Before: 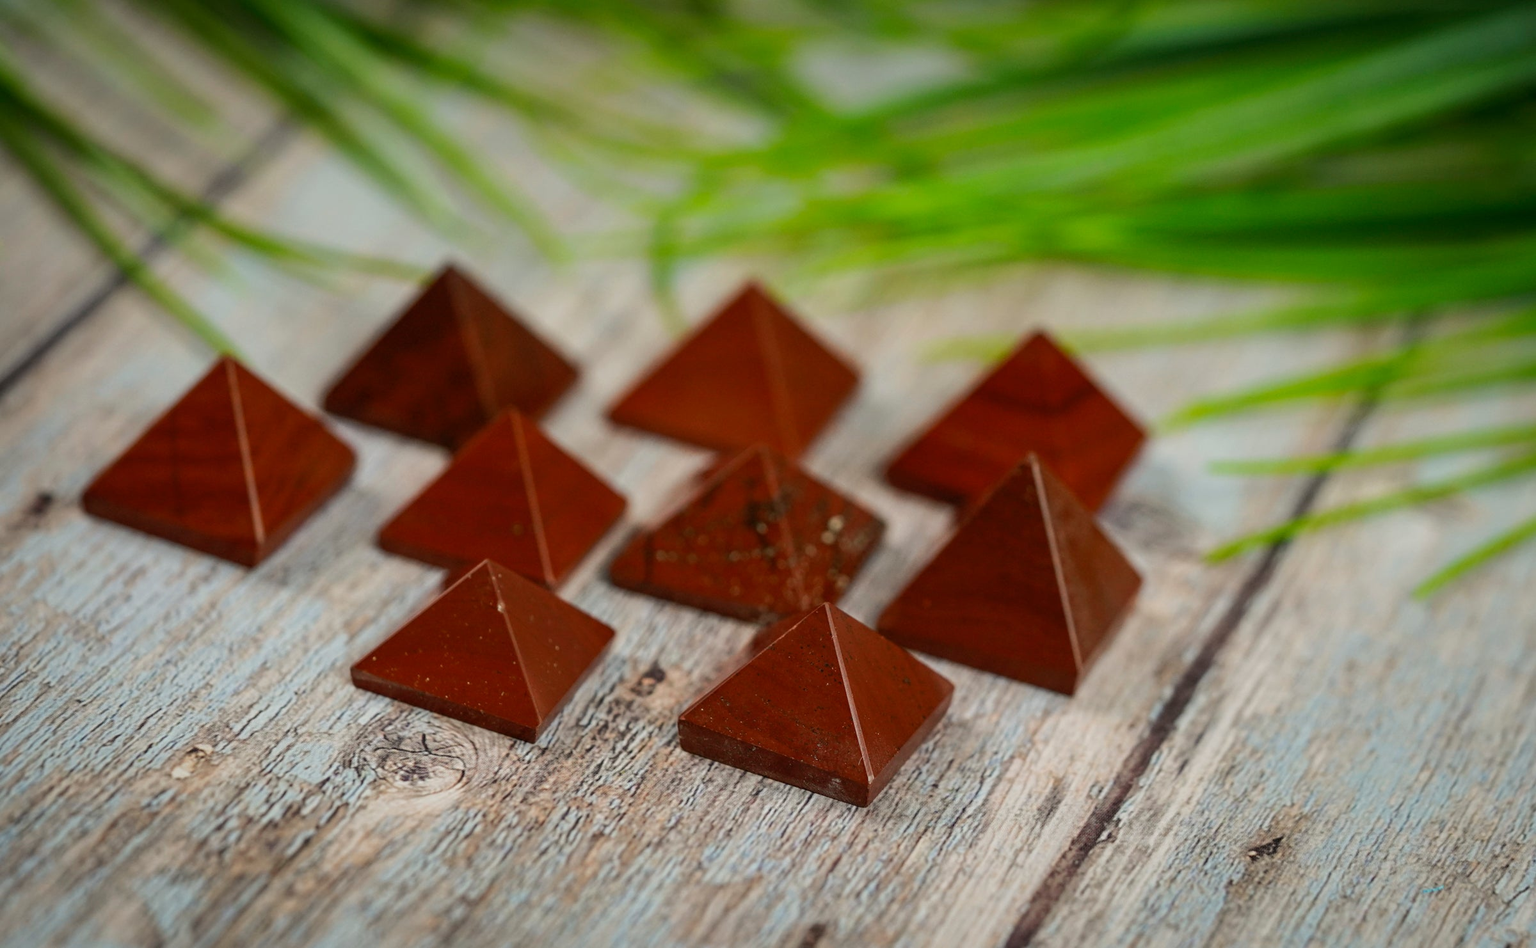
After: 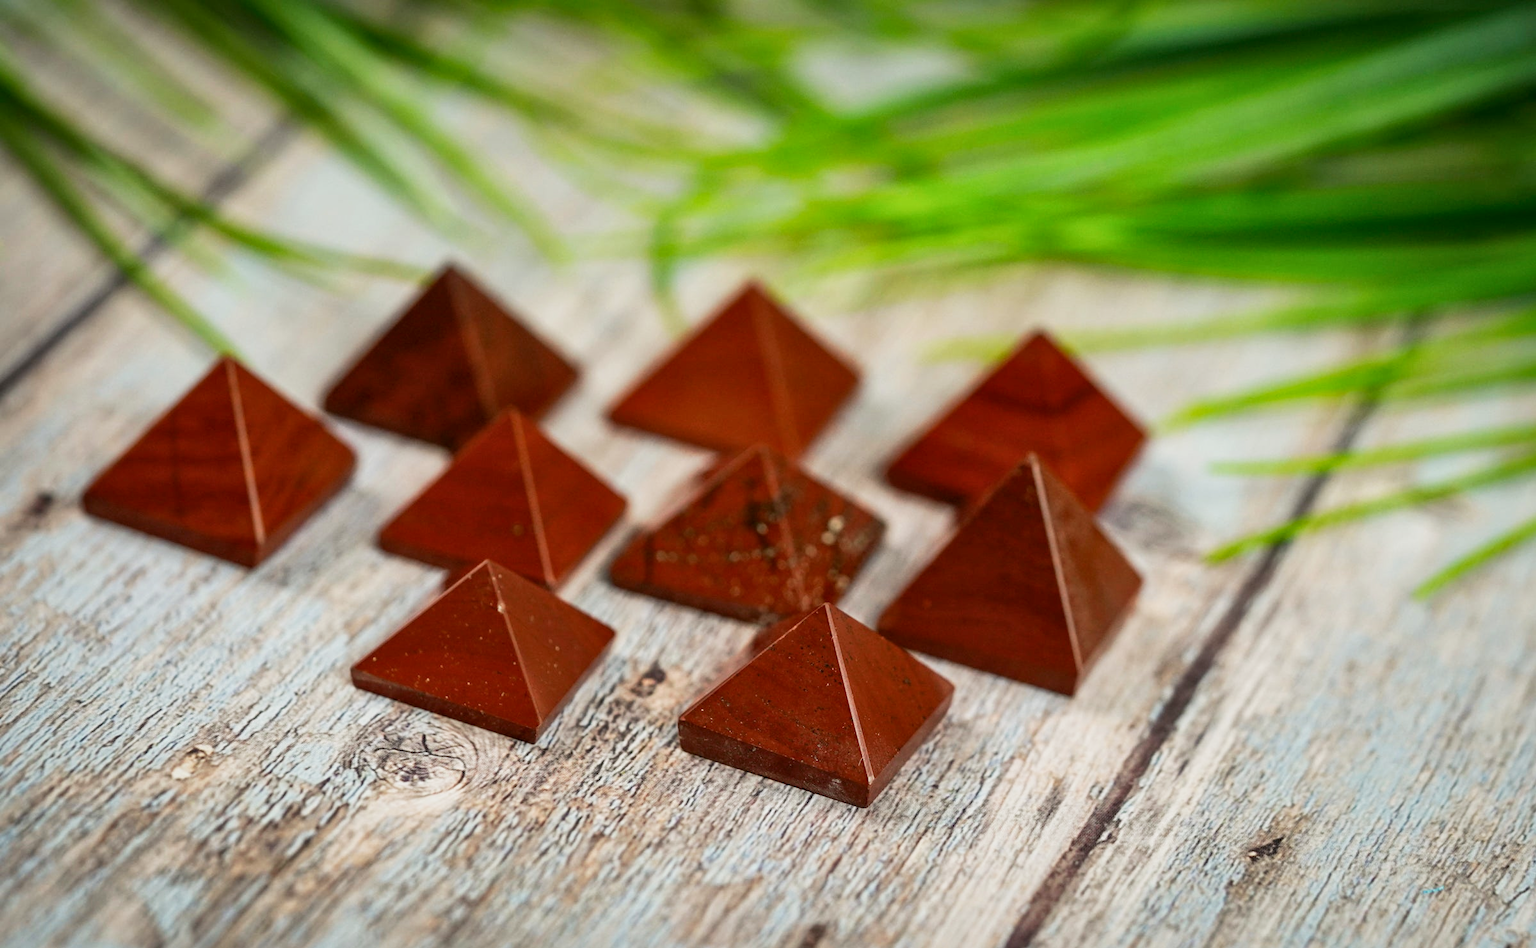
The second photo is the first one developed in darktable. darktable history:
local contrast: mode bilateral grid, contrast 21, coarseness 50, detail 129%, midtone range 0.2
base curve: curves: ch0 [(0, 0) (0.088, 0.125) (0.176, 0.251) (0.354, 0.501) (0.613, 0.749) (1, 0.877)], preserve colors none
